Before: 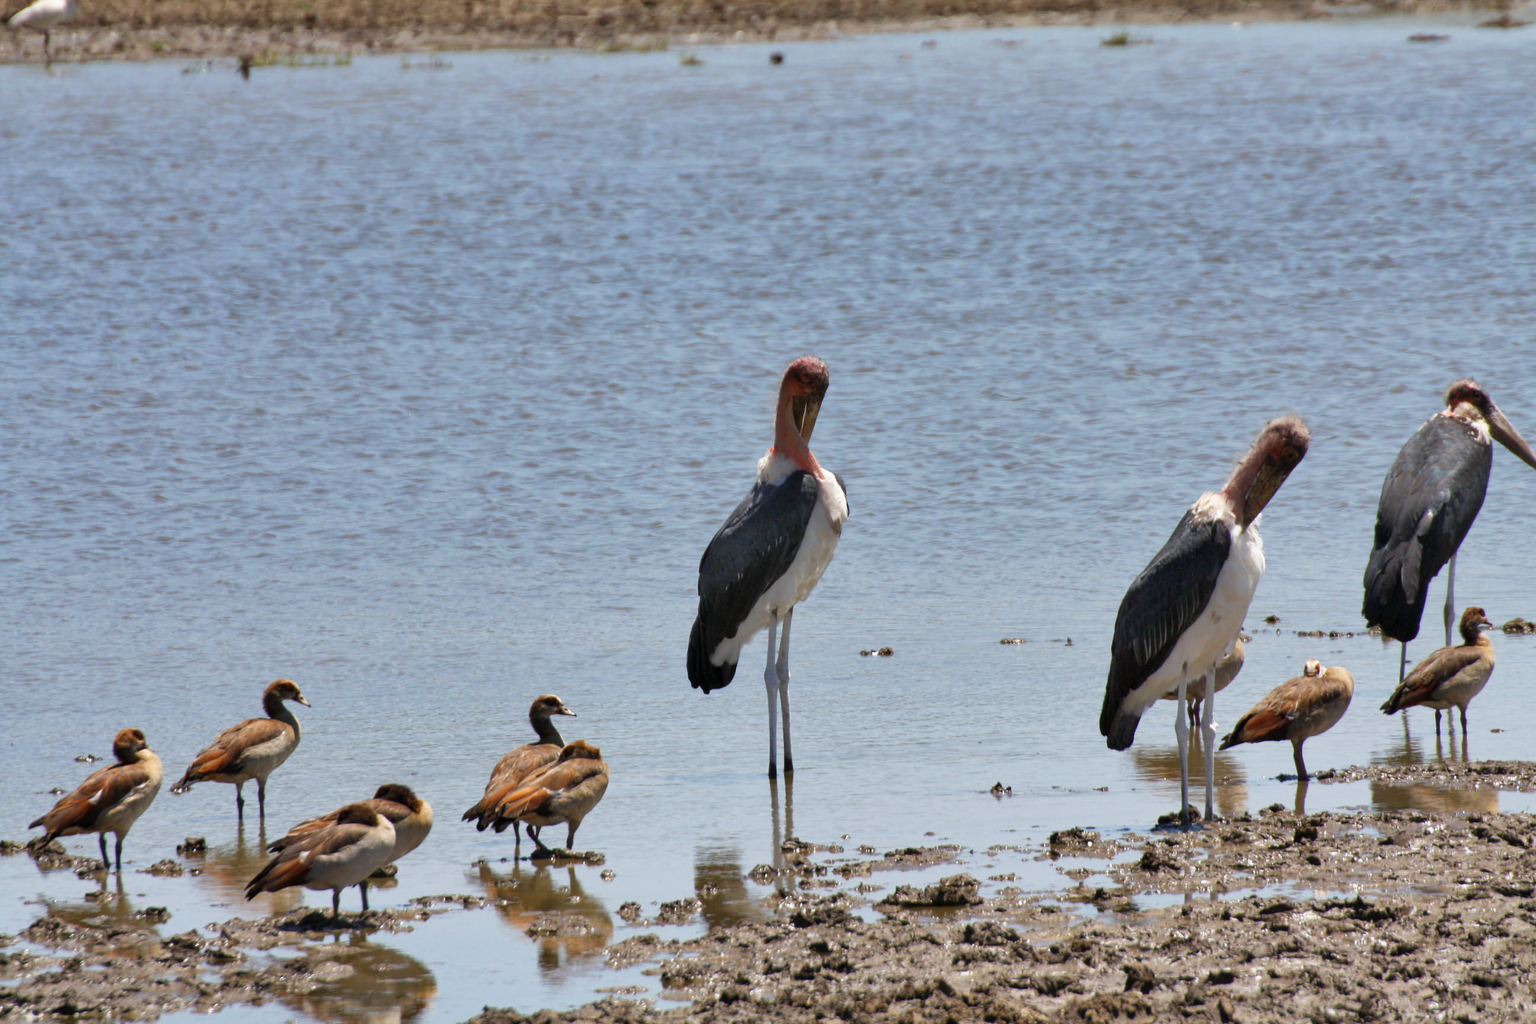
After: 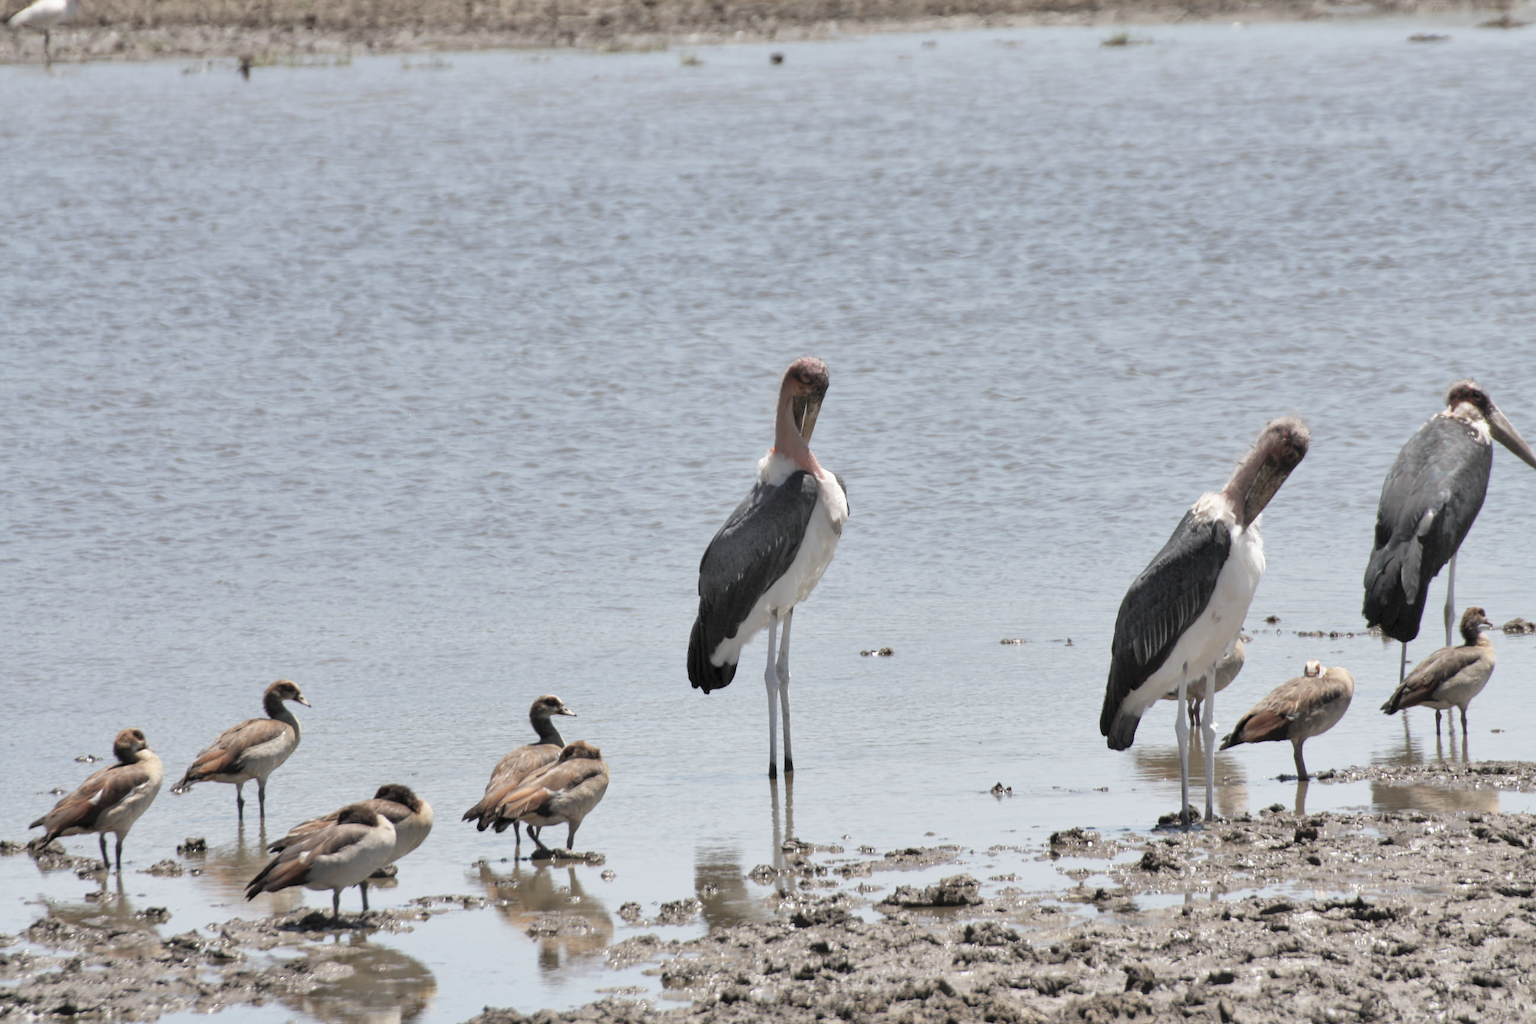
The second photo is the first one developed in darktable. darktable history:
contrast brightness saturation: brightness 0.187, saturation -0.51
